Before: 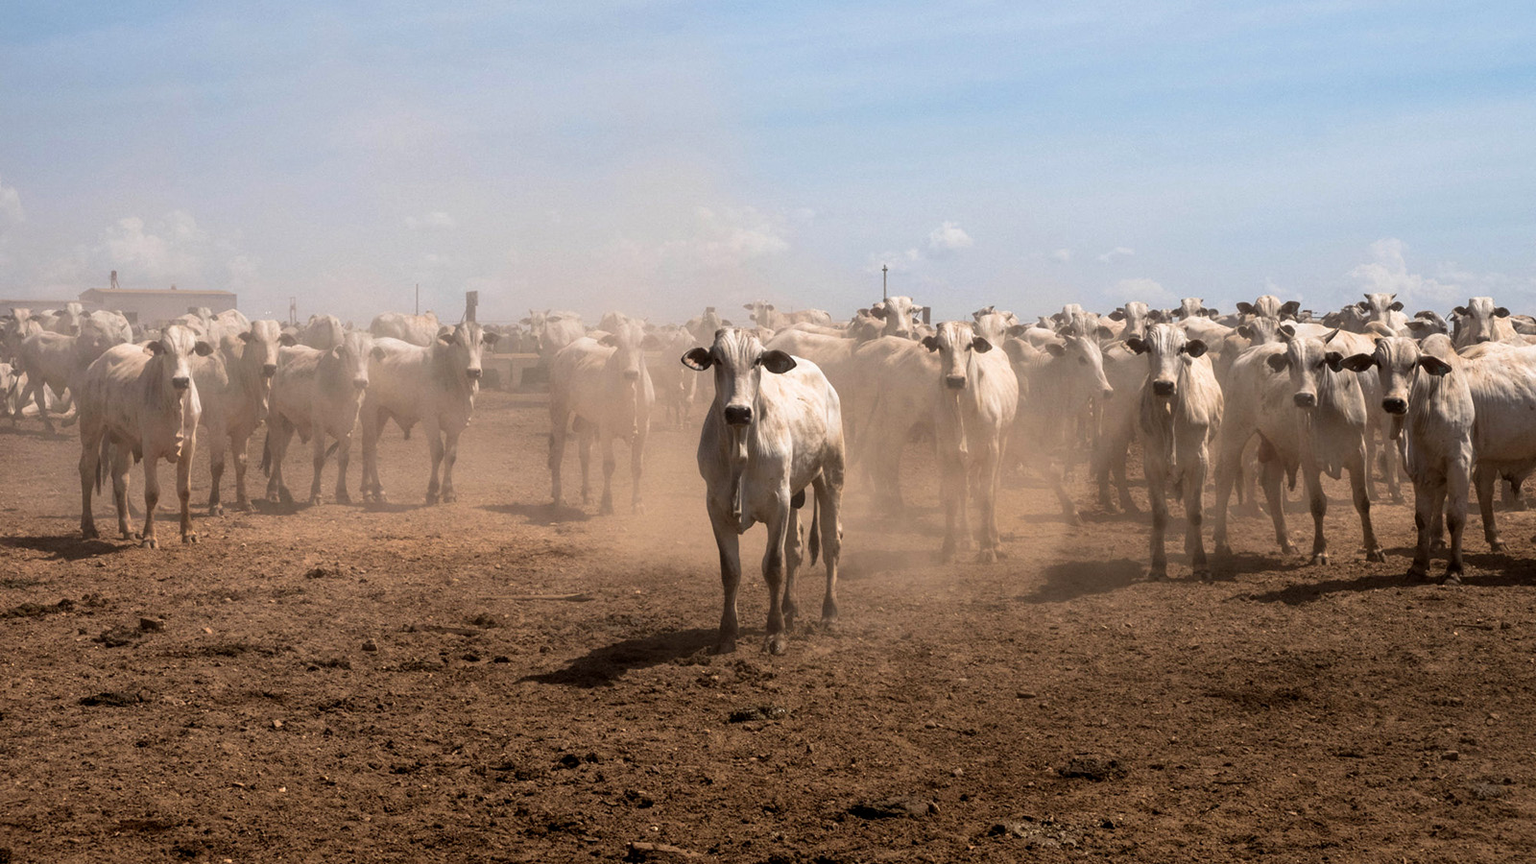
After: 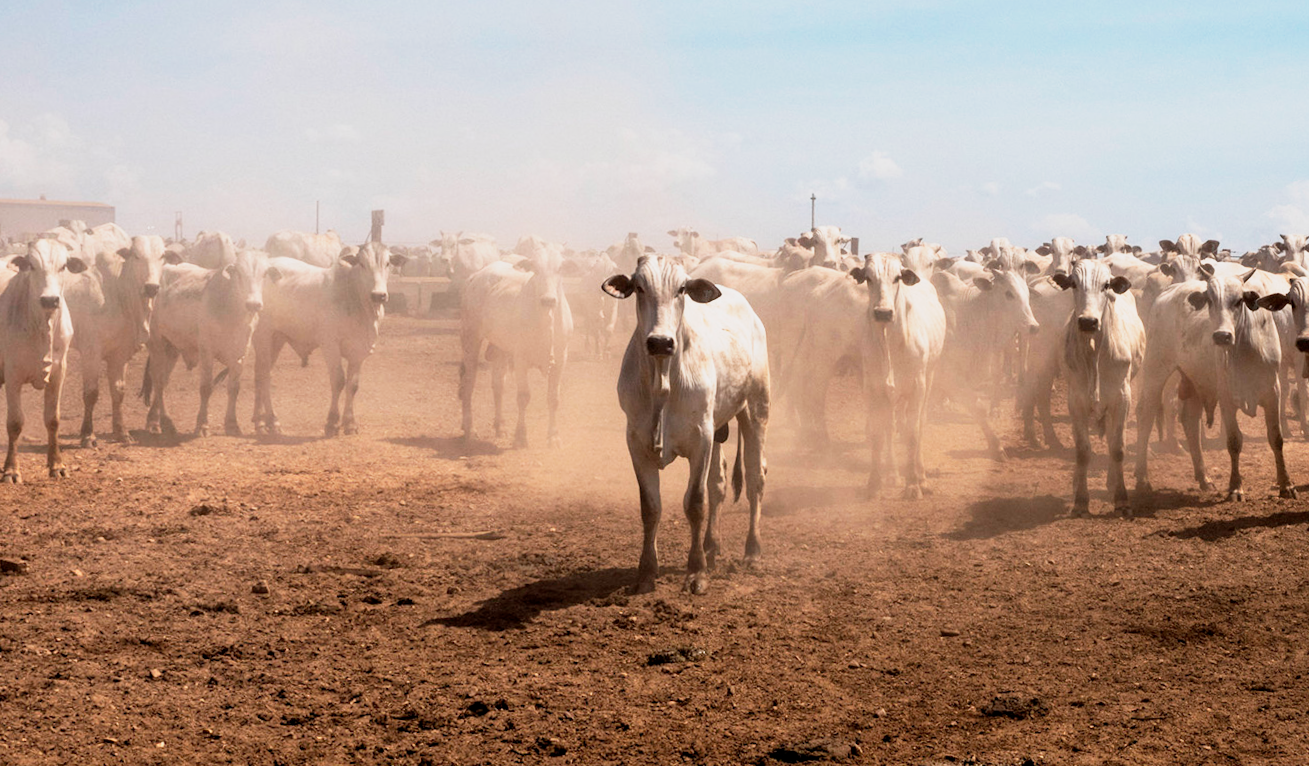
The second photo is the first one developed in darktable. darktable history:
crop: left 9.807%, top 6.259%, right 7.334%, bottom 2.177%
base curve: curves: ch0 [(0, 0) (0.088, 0.125) (0.176, 0.251) (0.354, 0.501) (0.613, 0.749) (1, 0.877)], preserve colors none
rotate and perspective: rotation 0.679°, lens shift (horizontal) 0.136, crop left 0.009, crop right 0.991, crop top 0.078, crop bottom 0.95
bloom: size 3%, threshold 100%, strength 0%
